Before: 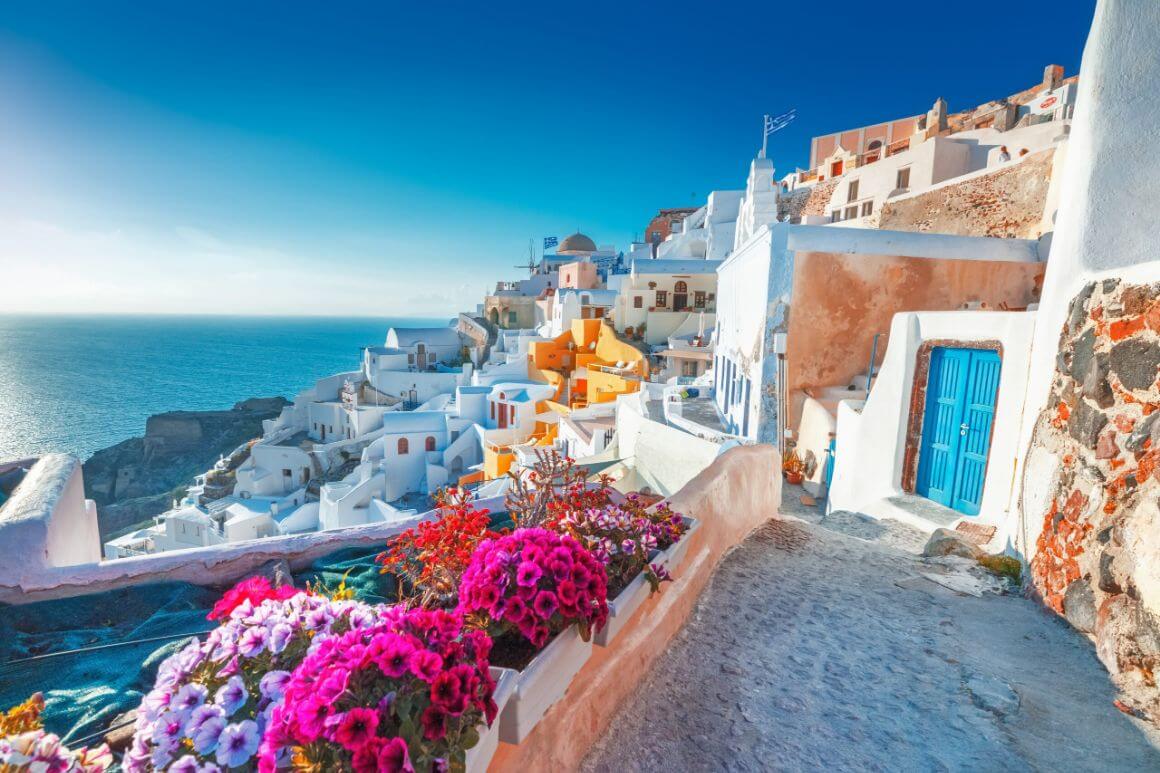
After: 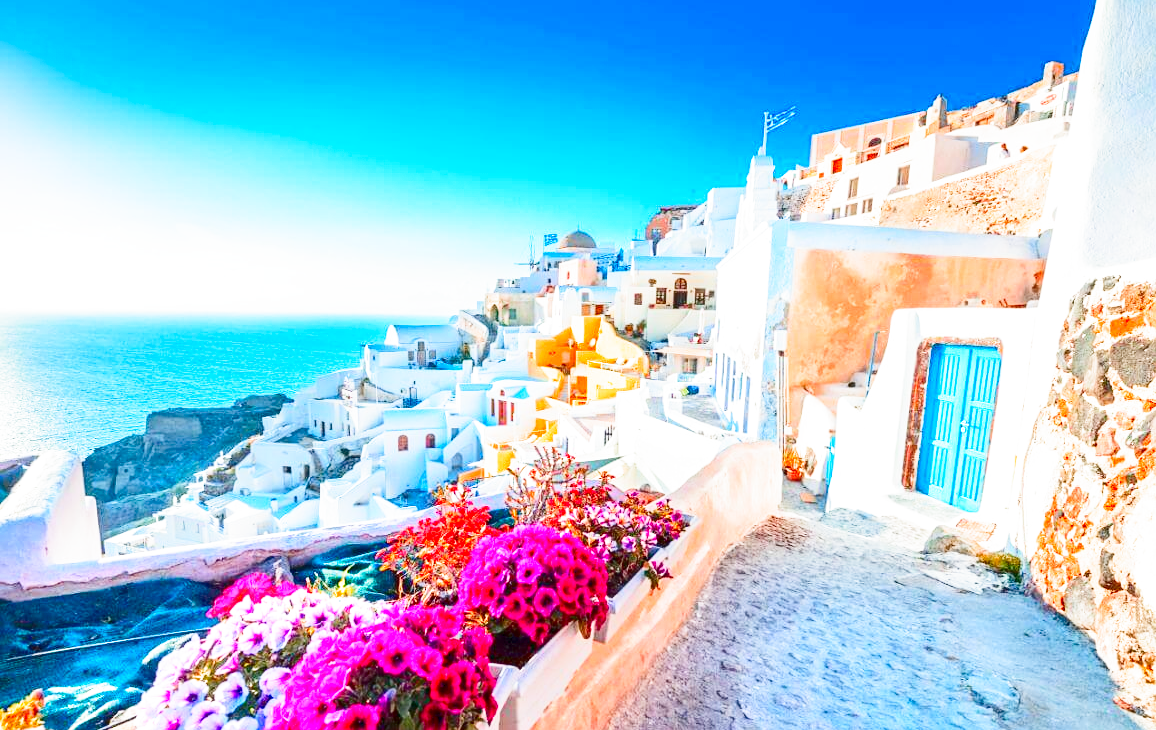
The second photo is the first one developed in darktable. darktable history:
crop: top 0.455%, right 0.265%, bottom 5.107%
contrast brightness saturation: contrast 0.314, brightness -0.083, saturation 0.169
filmic rgb: middle gray luminance 18.23%, black relative exposure -9.03 EV, white relative exposure 3.74 EV, target black luminance 0%, hardness 4.91, latitude 67.76%, contrast 0.945, highlights saturation mix 21.05%, shadows ↔ highlights balance 21.75%, preserve chrominance no, color science v4 (2020), contrast in shadows soft
exposure: black level correction 0, exposure 1.367 EV, compensate highlight preservation false
sharpen: amount 0.212
